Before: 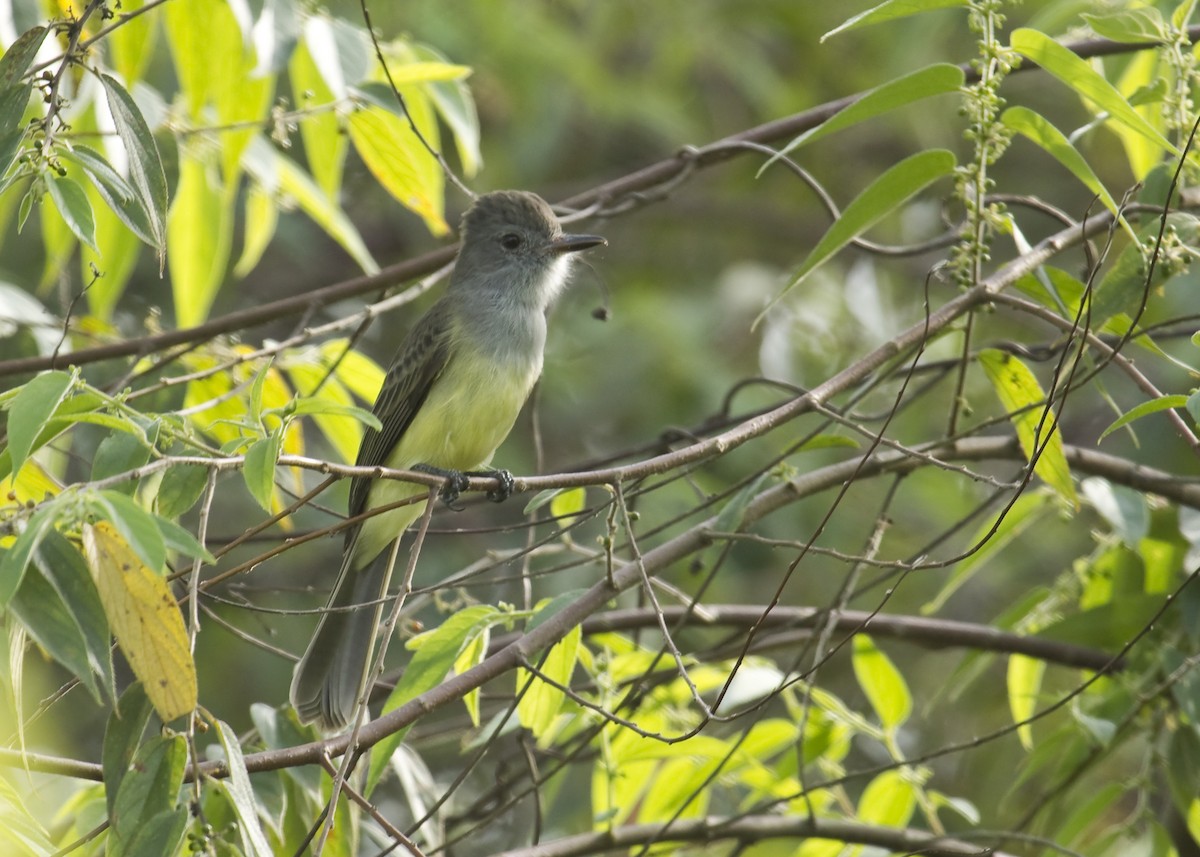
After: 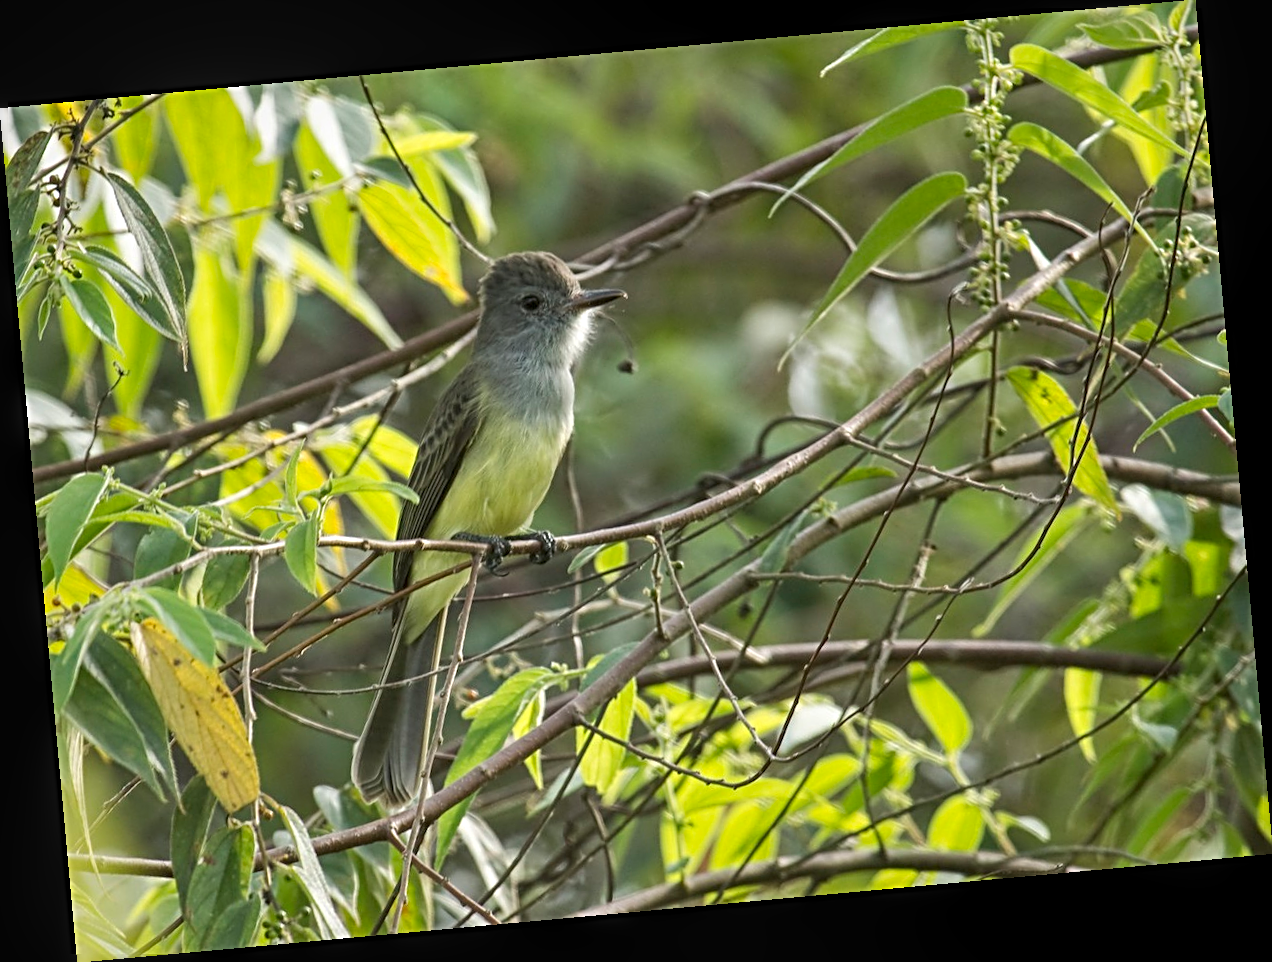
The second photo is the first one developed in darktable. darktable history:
local contrast: on, module defaults
sharpen: radius 3.119
rotate and perspective: rotation -5.2°, automatic cropping off
